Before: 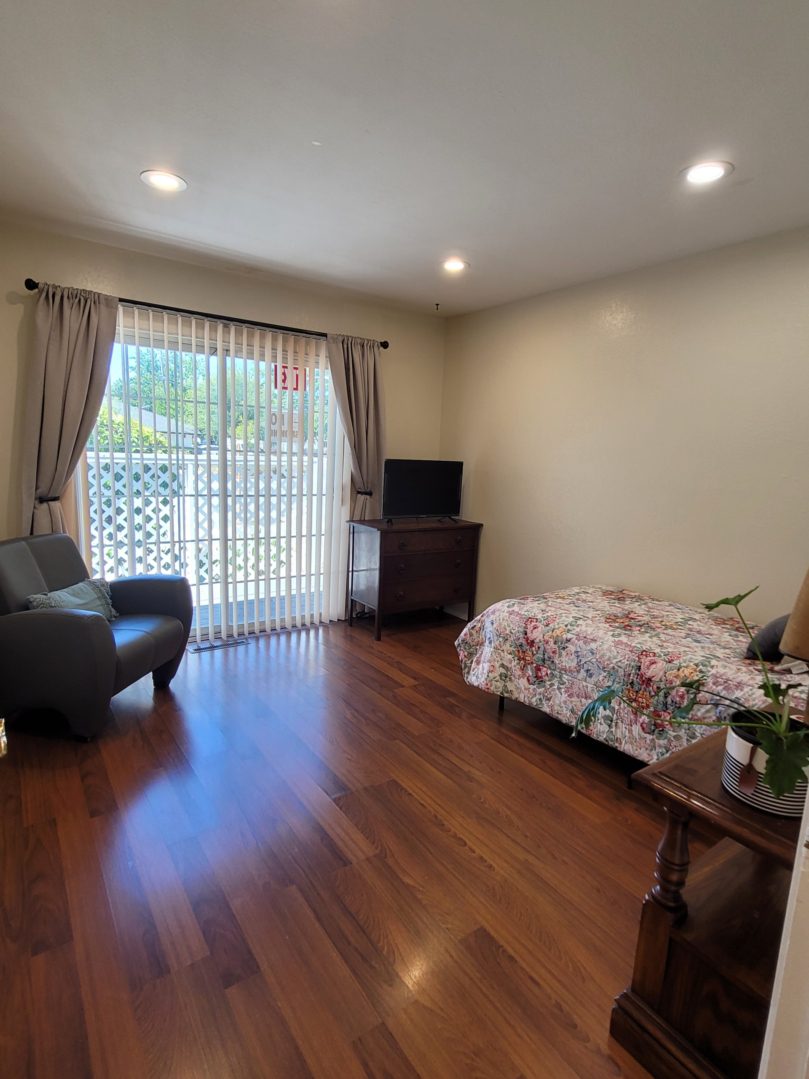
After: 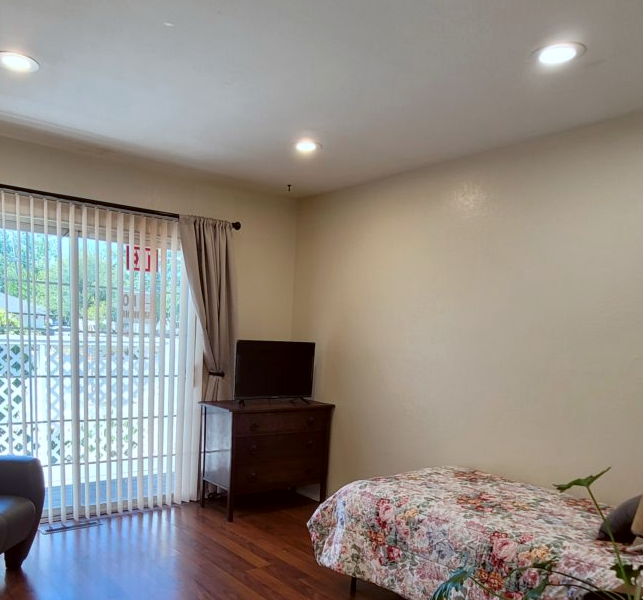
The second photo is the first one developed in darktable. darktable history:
color correction: highlights a* -3.28, highlights b* -6.24, shadows a* 3.1, shadows b* 5.19
color balance: mode lift, gamma, gain (sRGB), lift [0.97, 1, 1, 1], gamma [1.03, 1, 1, 1]
crop: left 18.38%, top 11.092%, right 2.134%, bottom 33.217%
